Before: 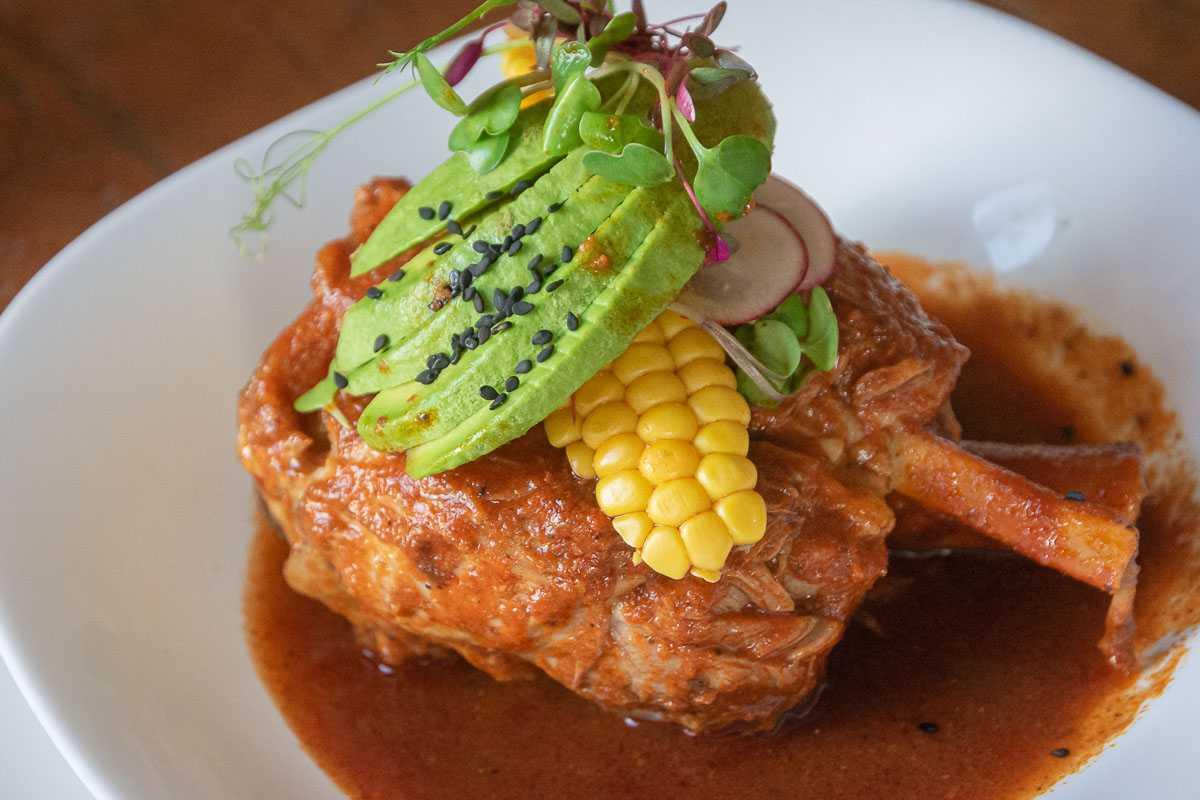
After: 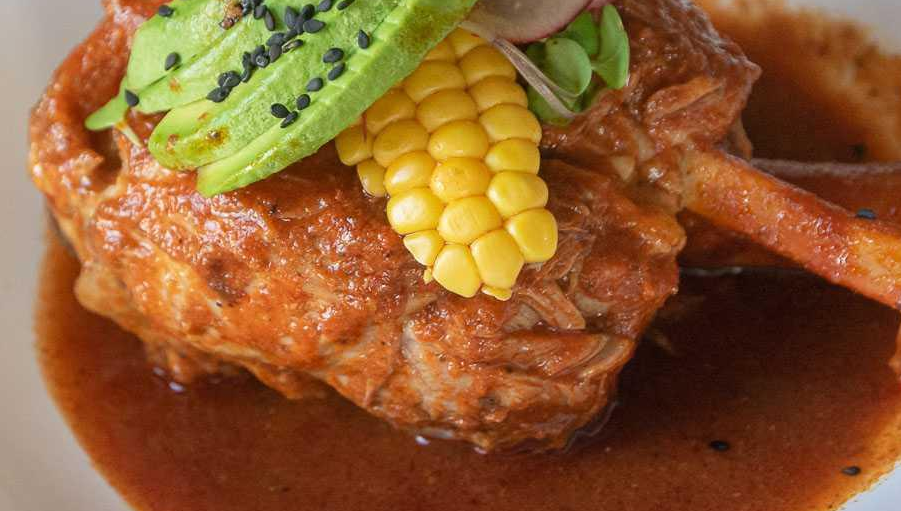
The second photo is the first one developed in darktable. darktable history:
crop and rotate: left 17.496%, top 35.28%, right 7.349%, bottom 0.828%
